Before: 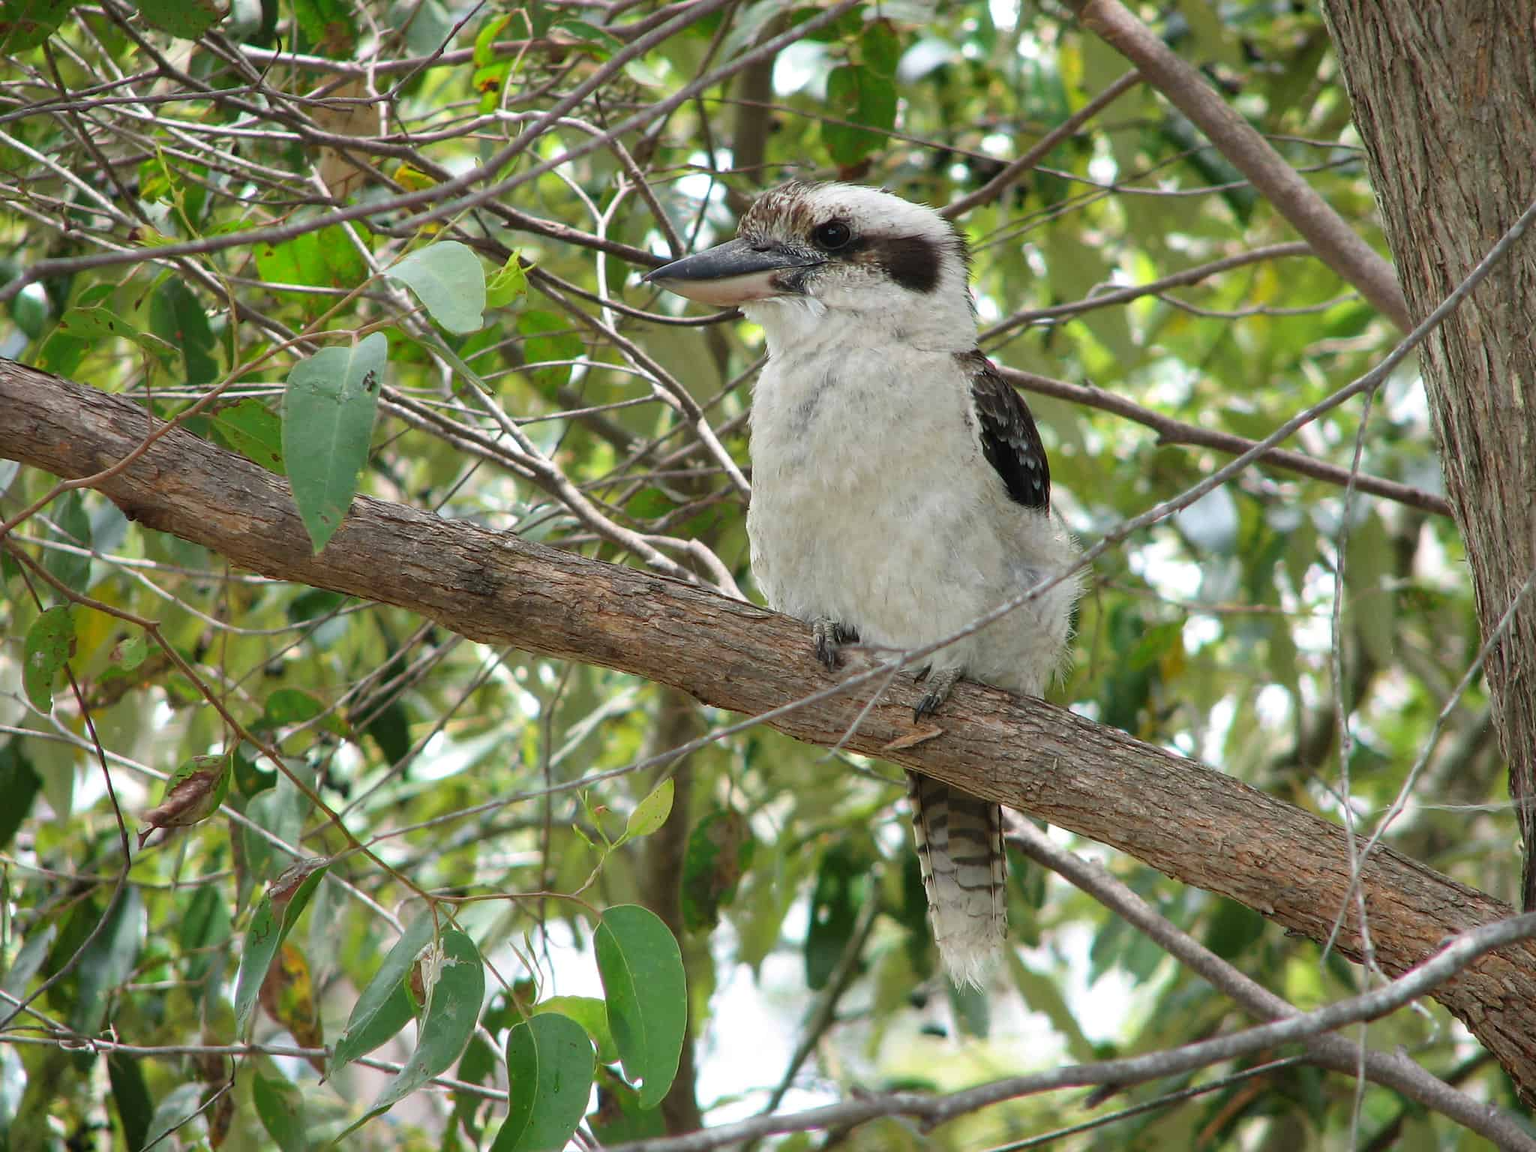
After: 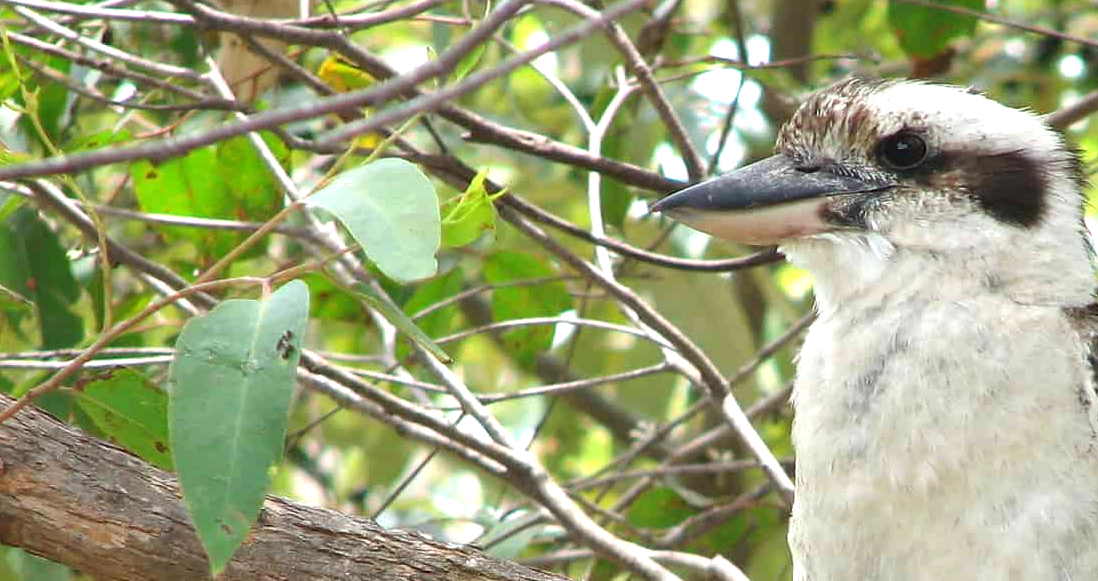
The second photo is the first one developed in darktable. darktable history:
exposure: black level correction 0, exposure 0.7 EV, compensate exposure bias true, compensate highlight preservation false
crop: left 10.121%, top 10.631%, right 36.218%, bottom 51.526%
